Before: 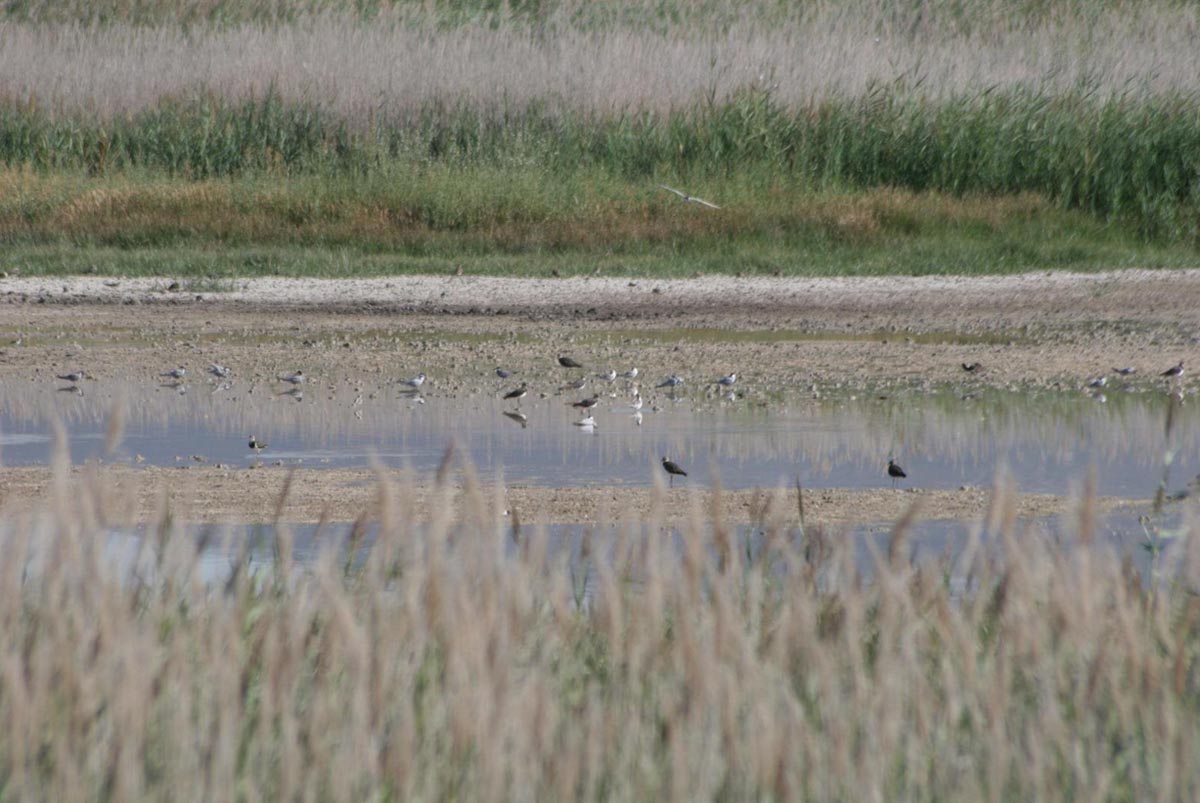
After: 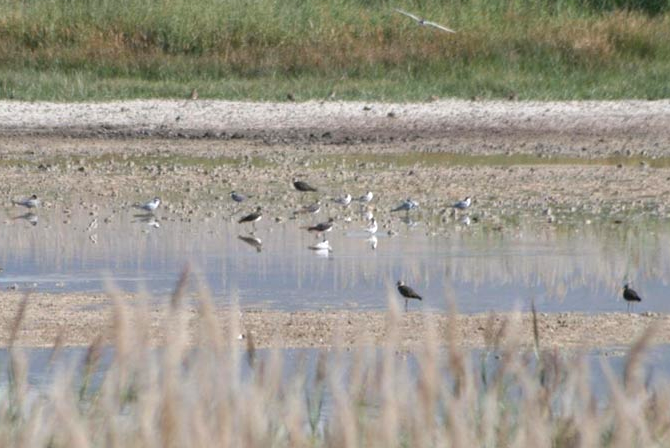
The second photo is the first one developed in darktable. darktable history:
crop and rotate: left 22.13%, top 22.054%, right 22.026%, bottom 22.102%
exposure: black level correction 0.001, exposure 0.5 EV, compensate exposure bias true, compensate highlight preservation false
